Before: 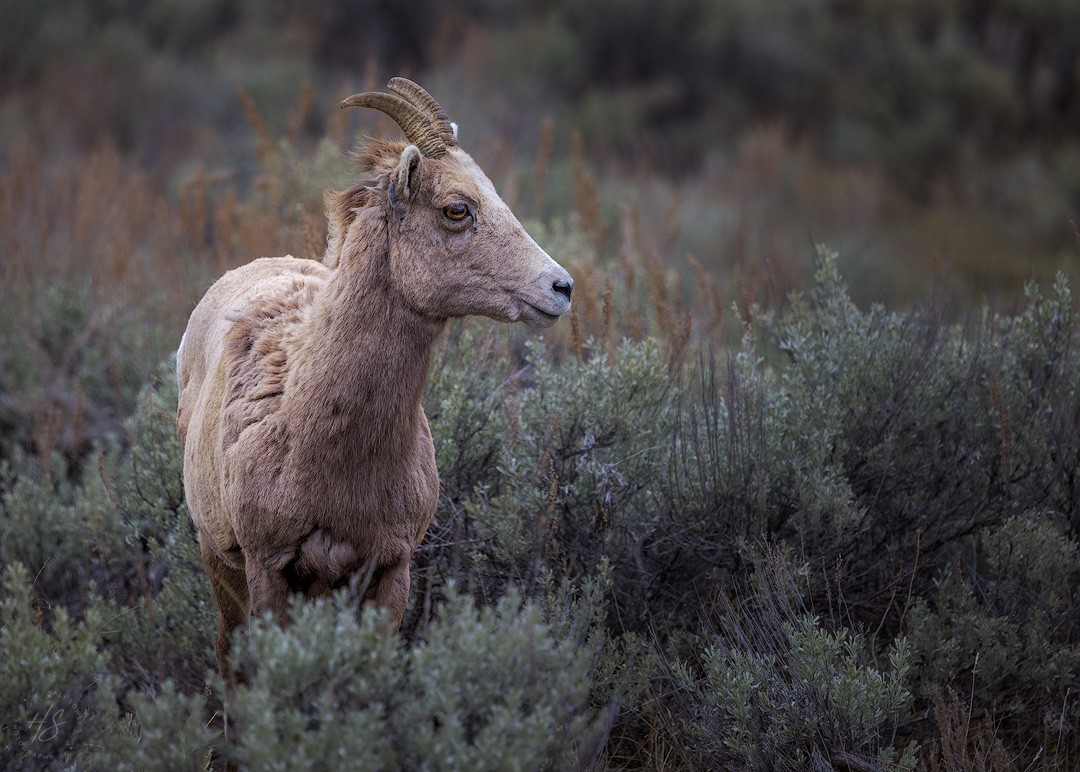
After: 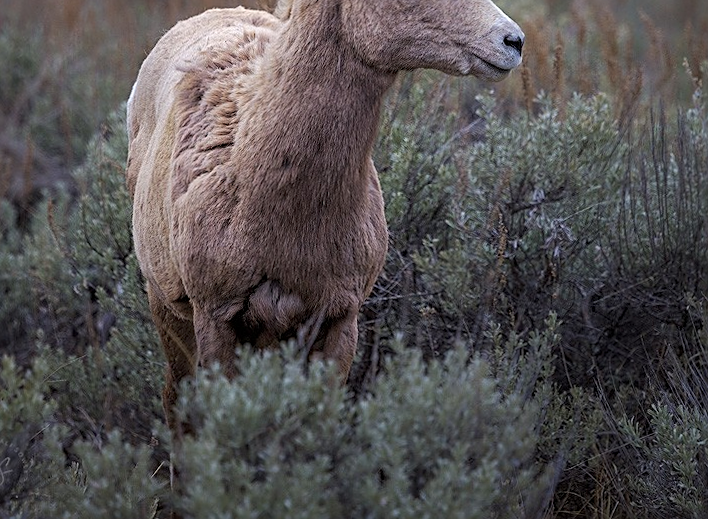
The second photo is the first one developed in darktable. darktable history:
crop and rotate: angle -0.664°, left 3.899%, top 31.675%, right 29.442%
tone equalizer: on, module defaults
sharpen: on, module defaults
